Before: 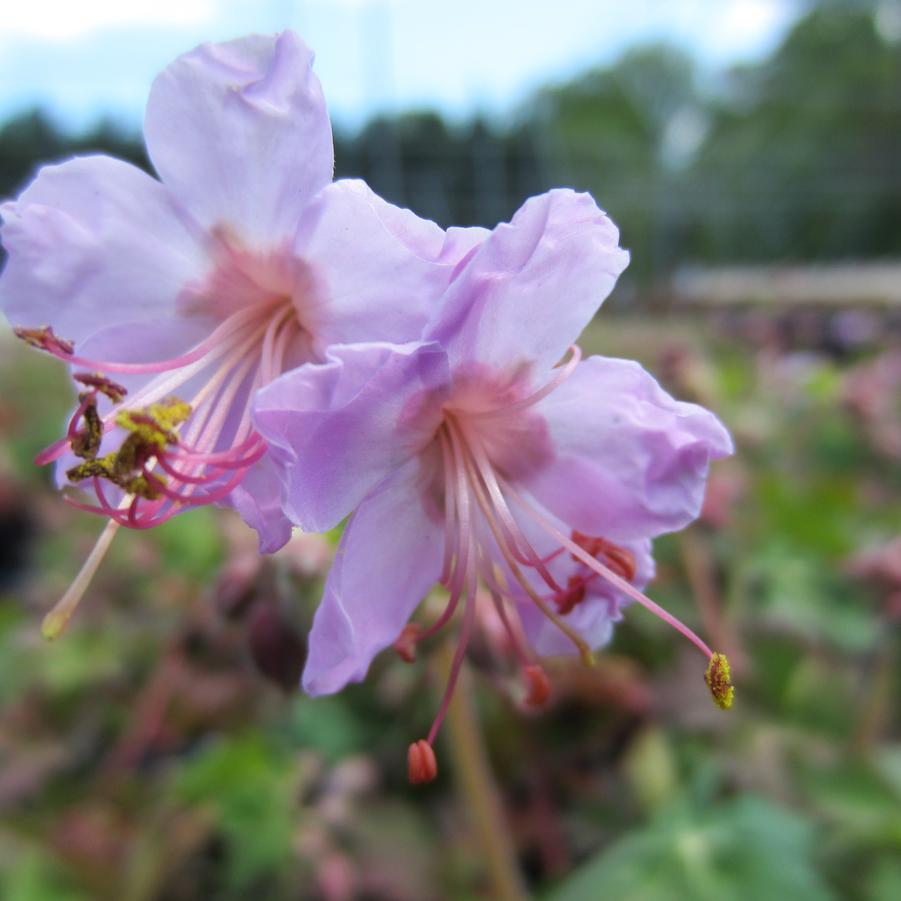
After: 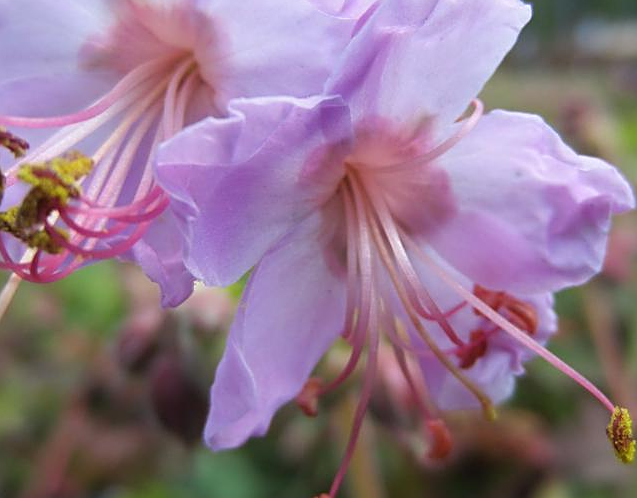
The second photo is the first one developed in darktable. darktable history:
crop: left 10.93%, top 27.402%, right 18.303%, bottom 17.3%
sharpen: on, module defaults
